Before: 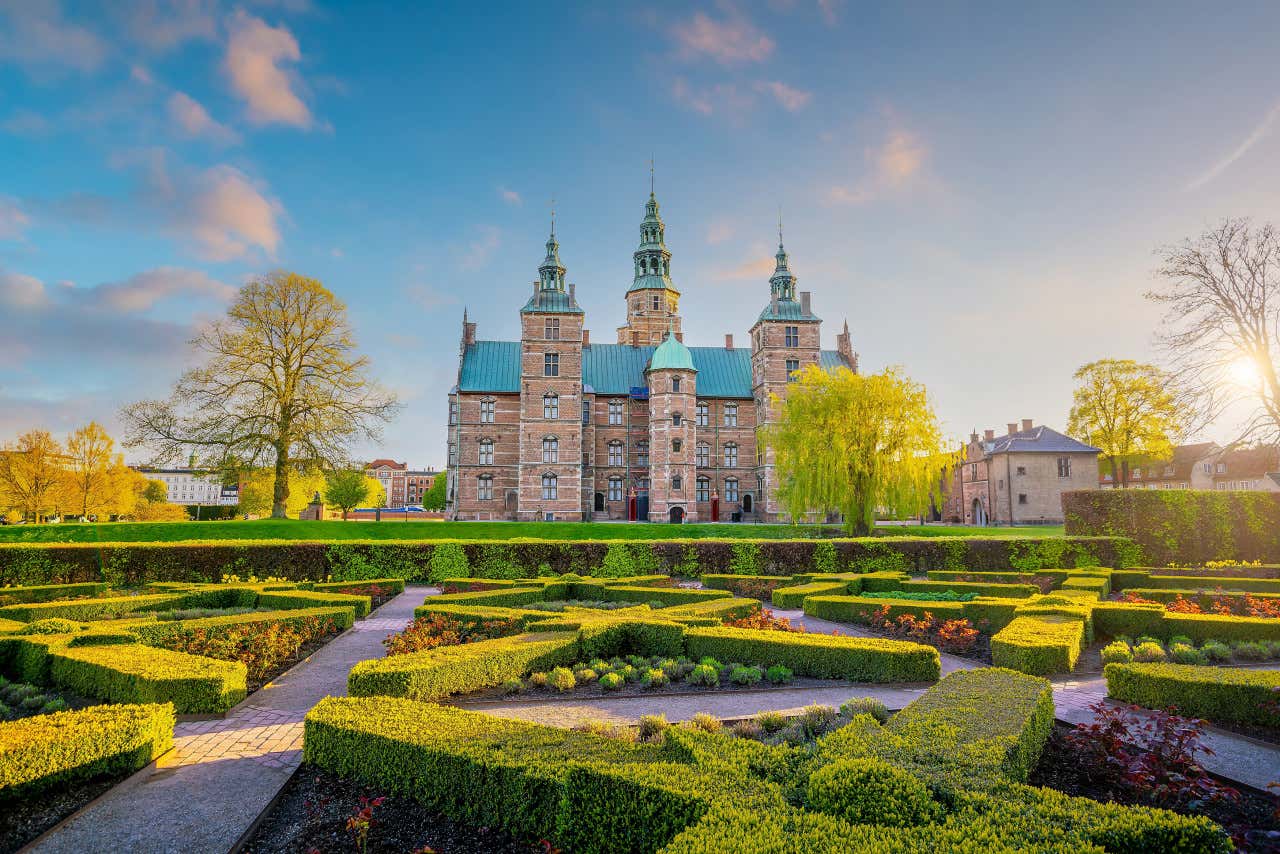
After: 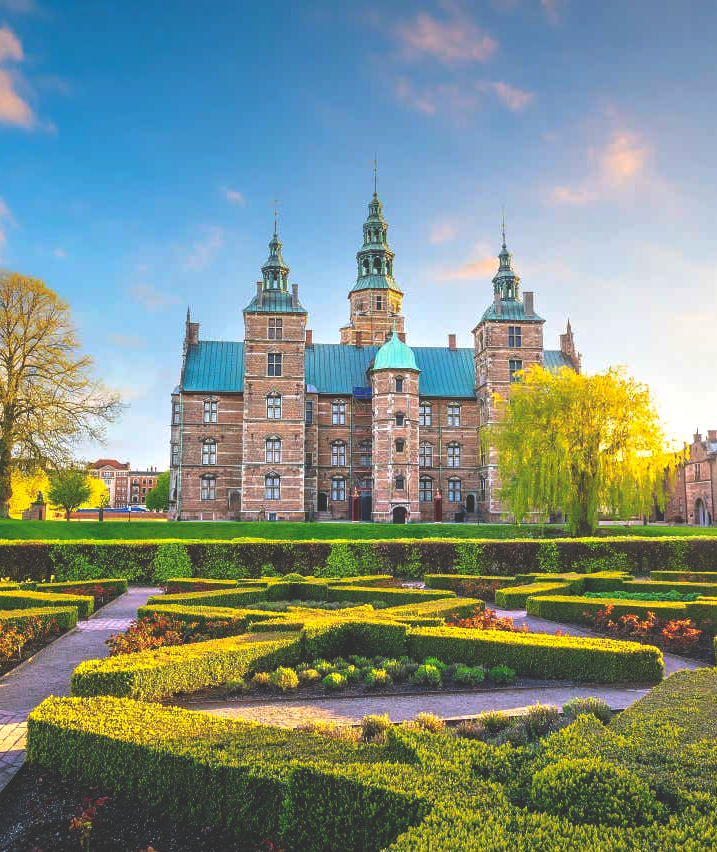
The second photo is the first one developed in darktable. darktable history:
rgb curve: curves: ch0 [(0, 0.186) (0.314, 0.284) (0.775, 0.708) (1, 1)], compensate middle gray true, preserve colors none
crop: left 21.674%, right 22.086%
exposure: exposure 0.574 EV, compensate highlight preservation false
